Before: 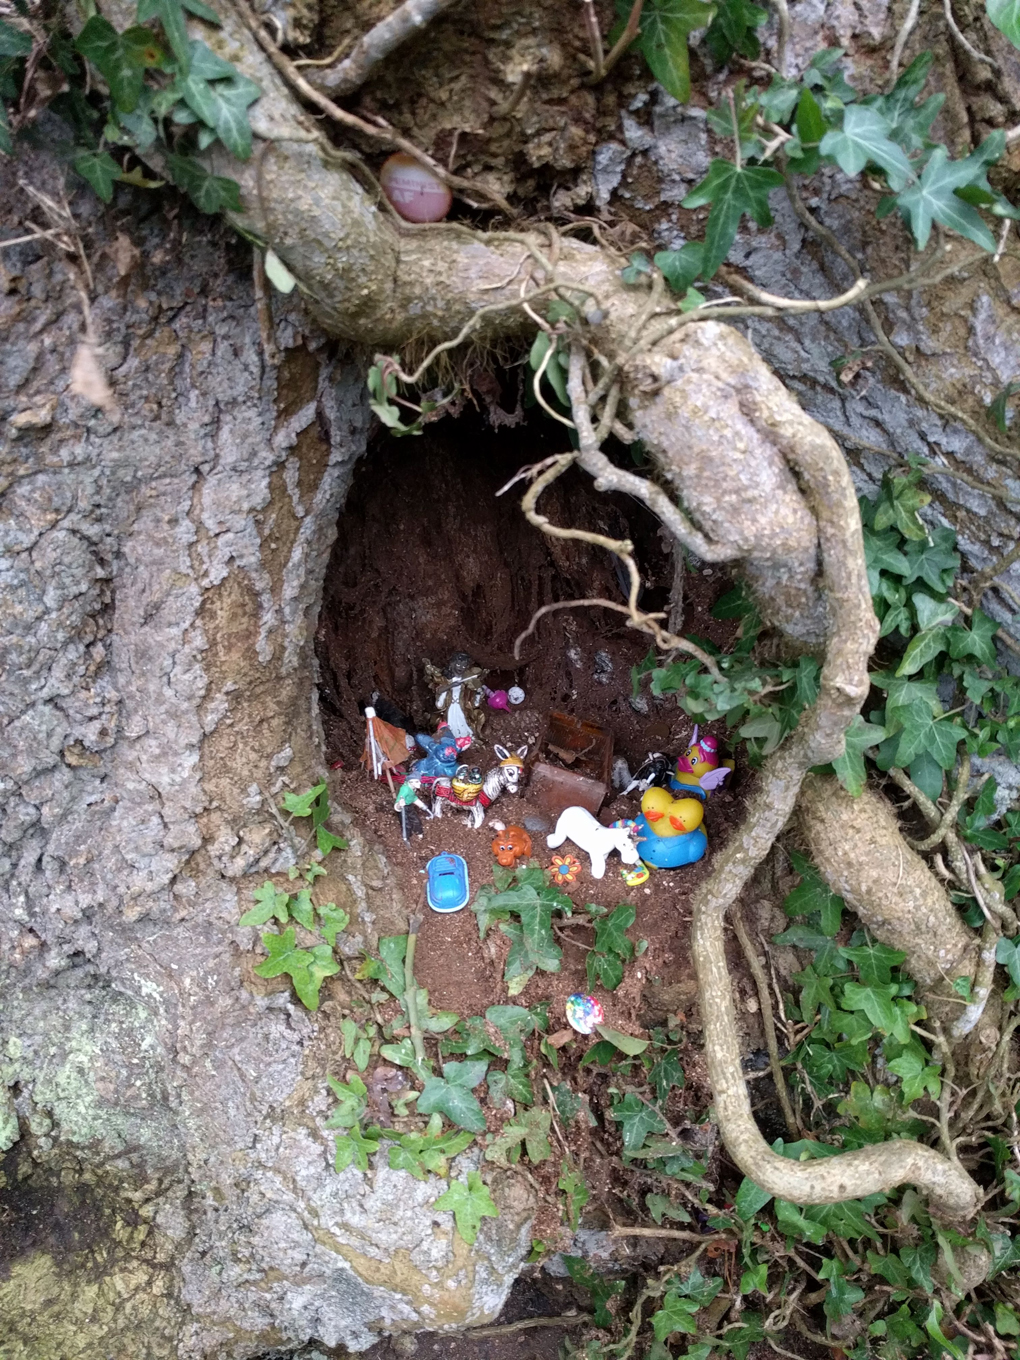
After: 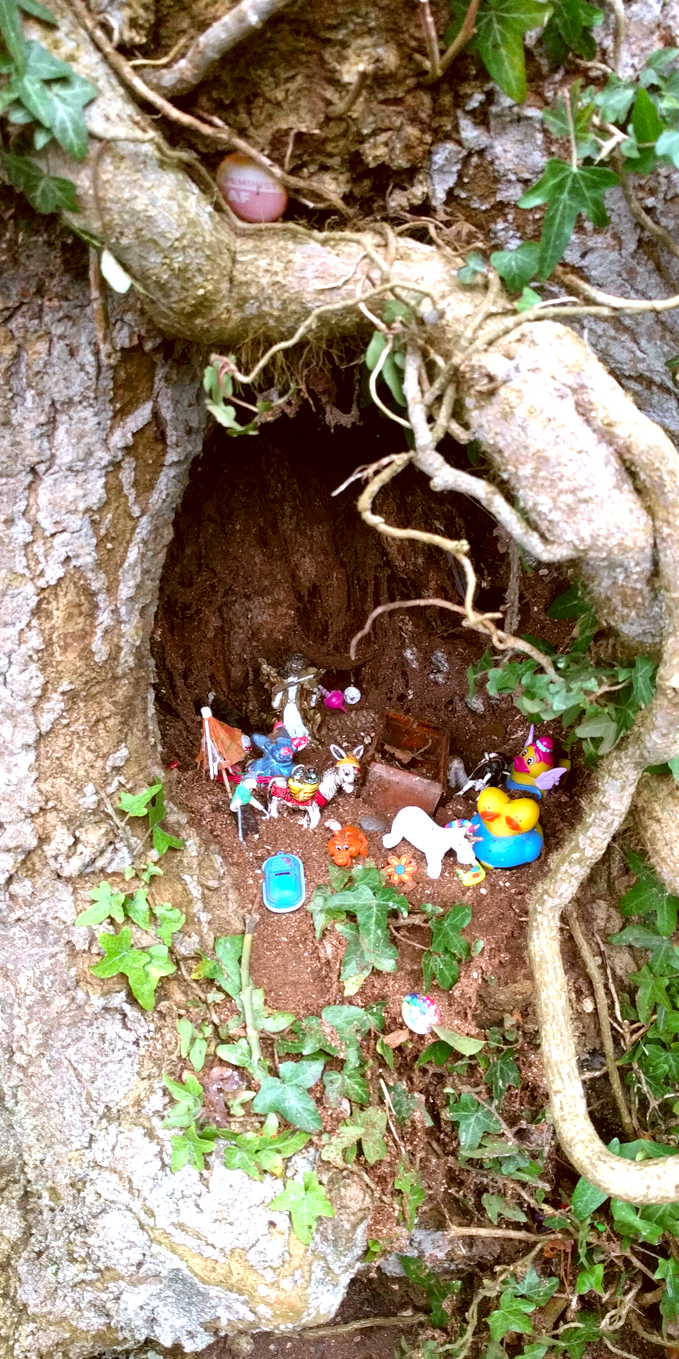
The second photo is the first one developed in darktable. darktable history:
crop and rotate: left 16.124%, right 17.255%
local contrast: mode bilateral grid, contrast 20, coarseness 49, detail 128%, midtone range 0.2
exposure: exposure 0.731 EV, compensate exposure bias true, compensate highlight preservation false
contrast brightness saturation: saturation 0.184
color correction: highlights a* -0.558, highlights b* 0.172, shadows a* 4.97, shadows b* 20.49
